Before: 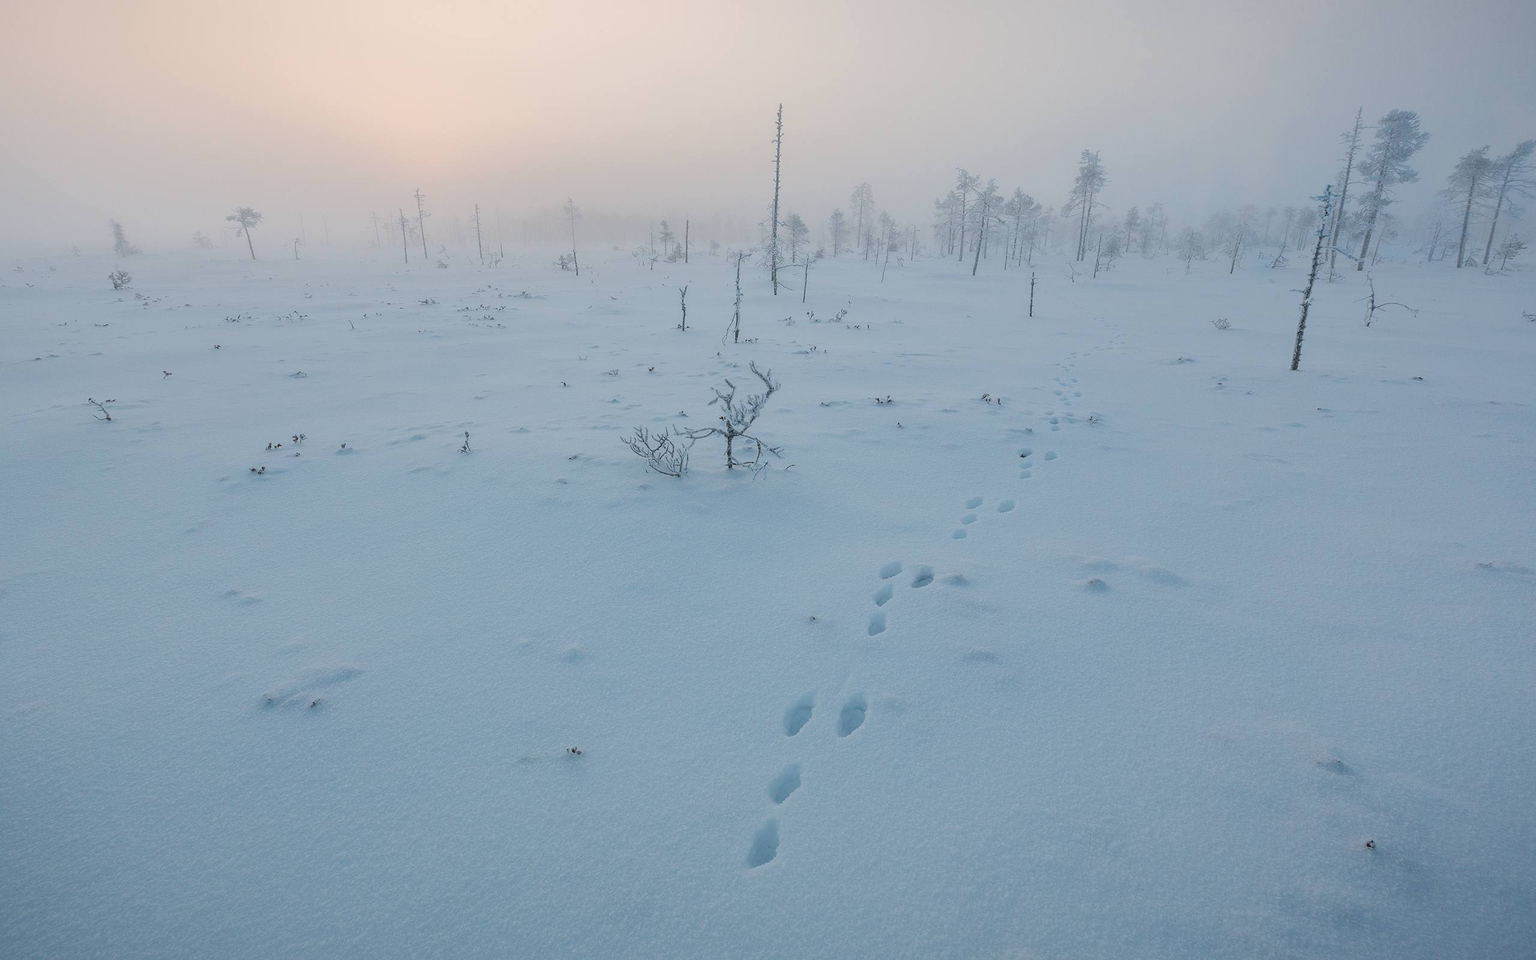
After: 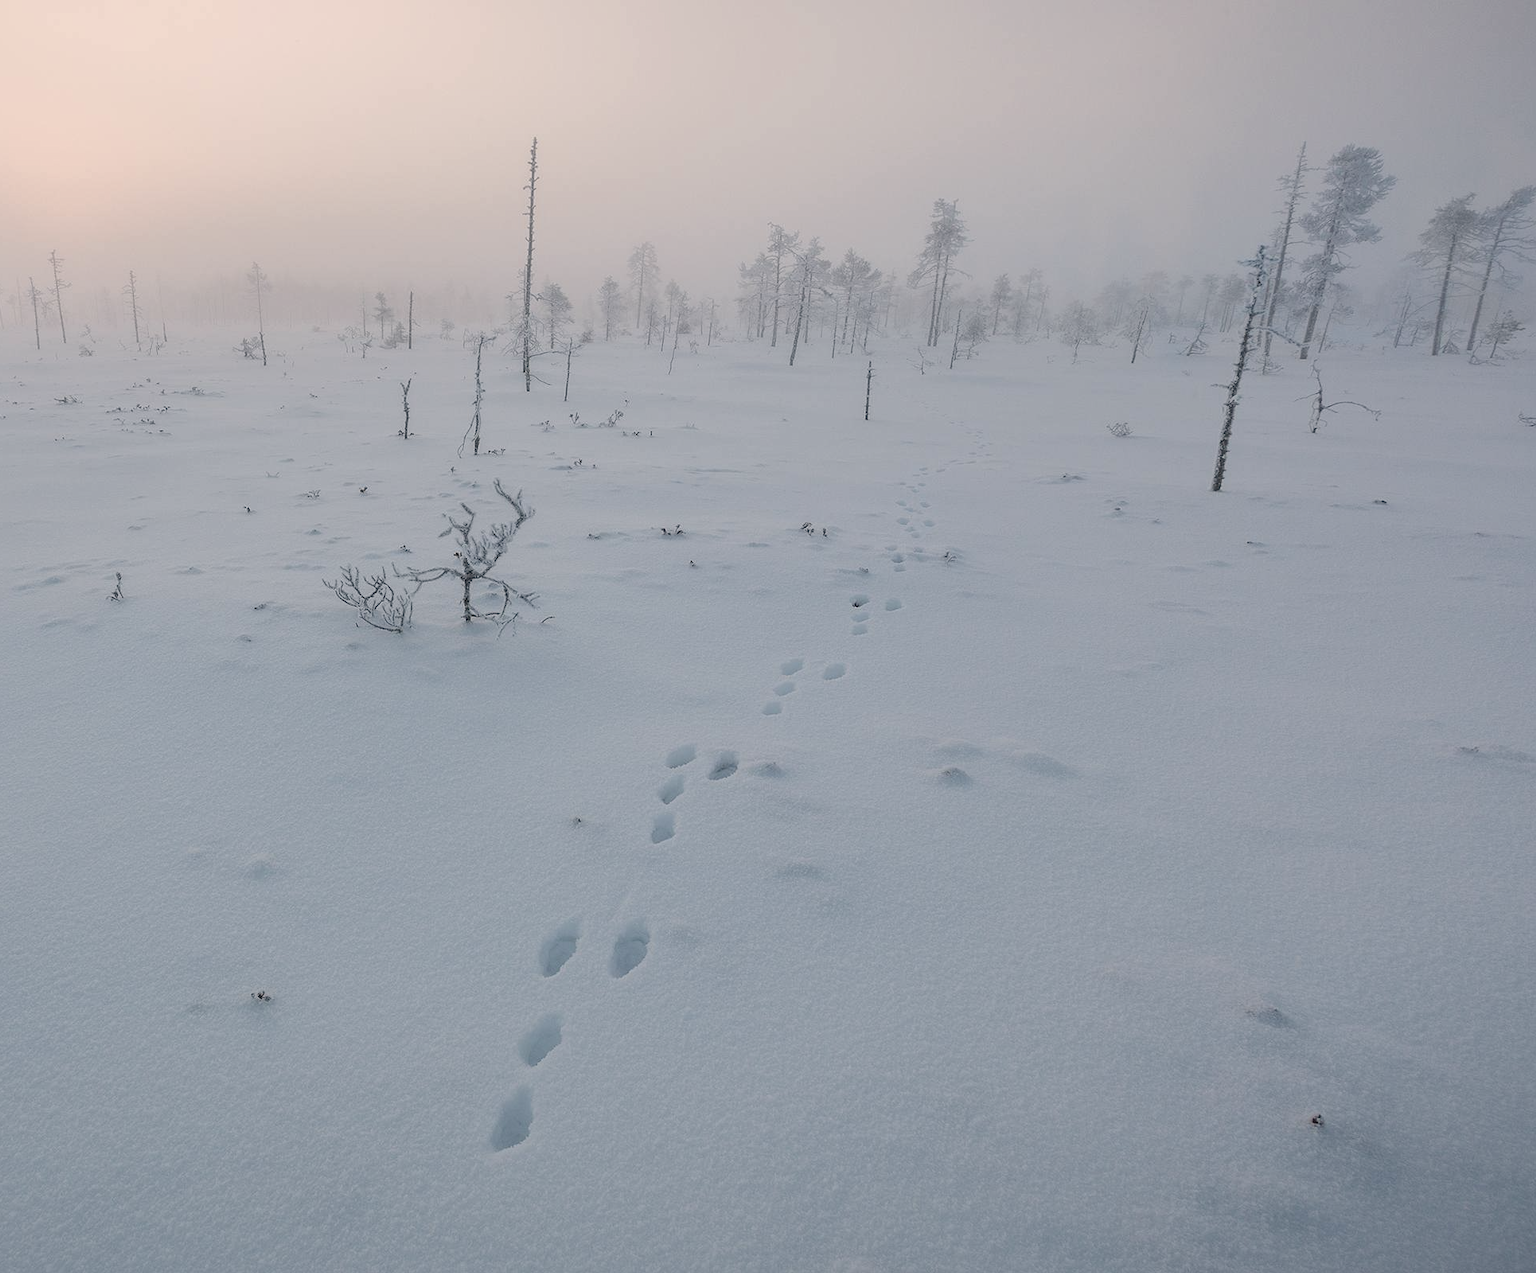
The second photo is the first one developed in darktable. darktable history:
crop and rotate: left 24.6%
color correction: highlights a* 5.59, highlights b* 5.24, saturation 0.68
